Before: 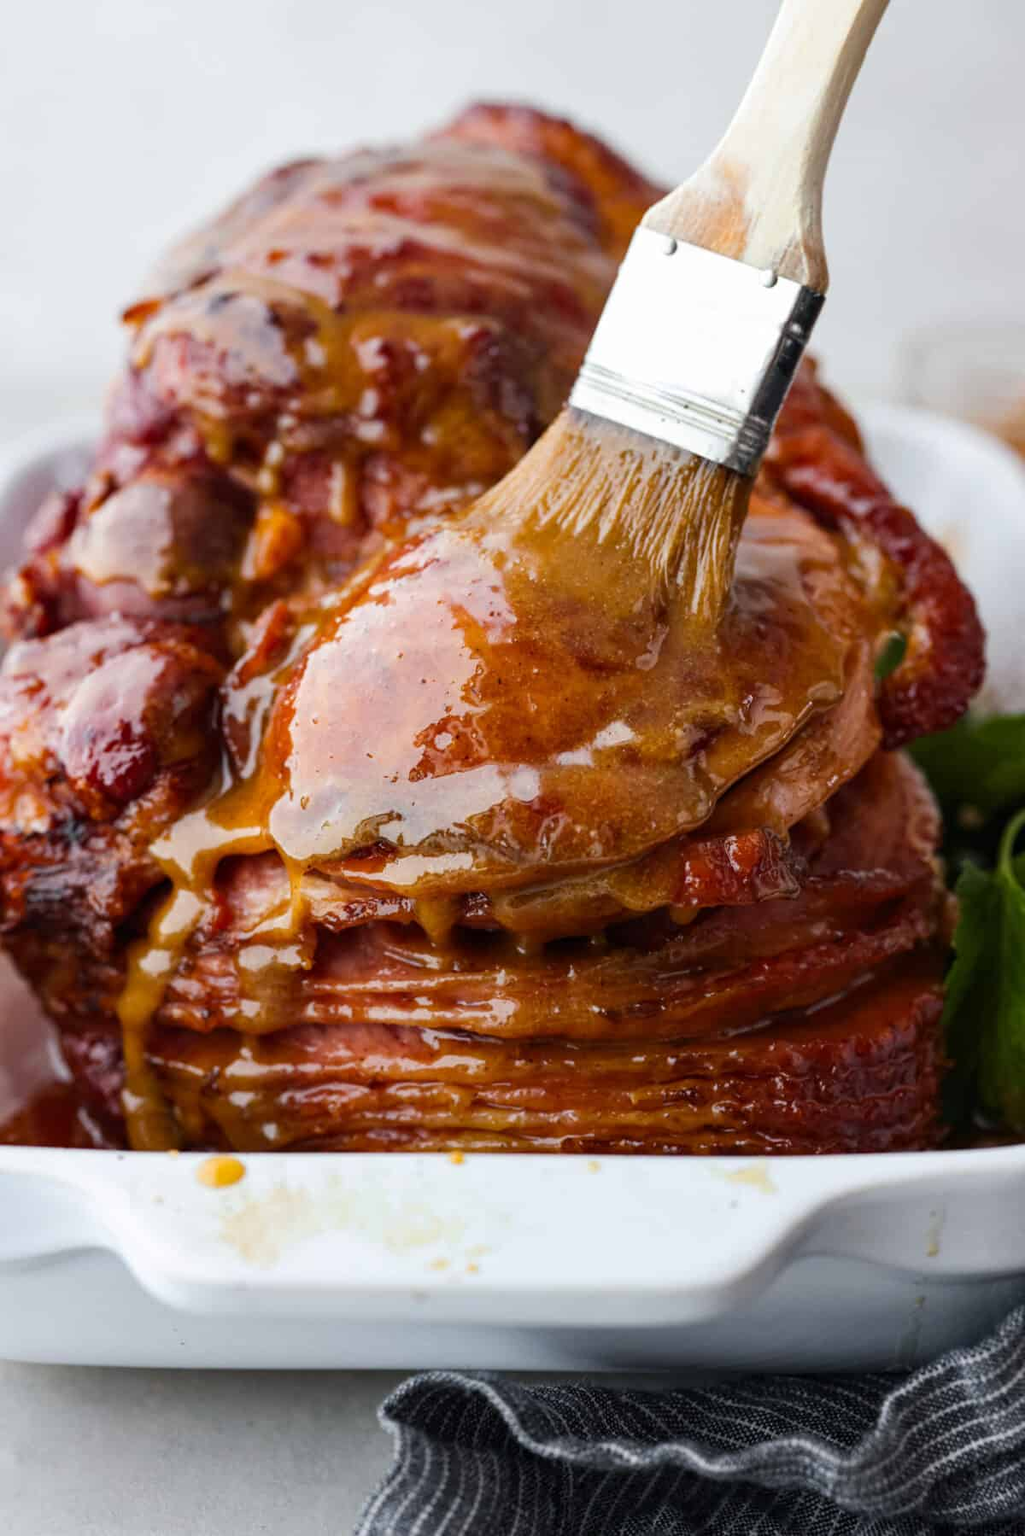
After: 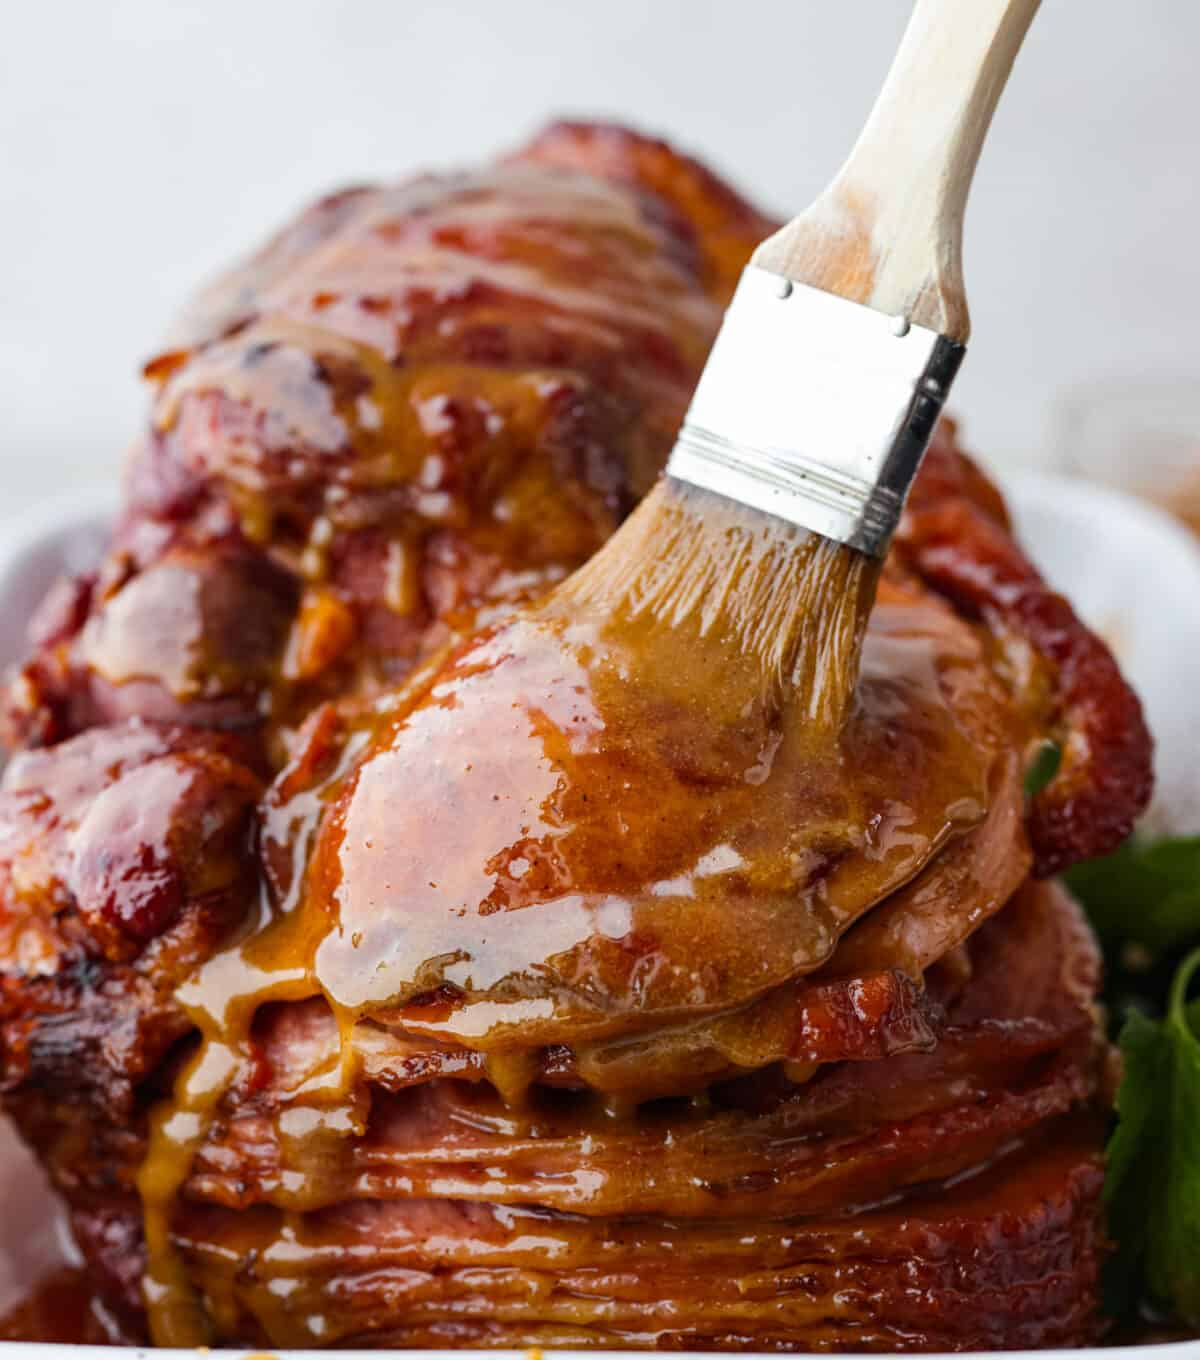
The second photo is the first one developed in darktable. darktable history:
crop: bottom 24.395%
